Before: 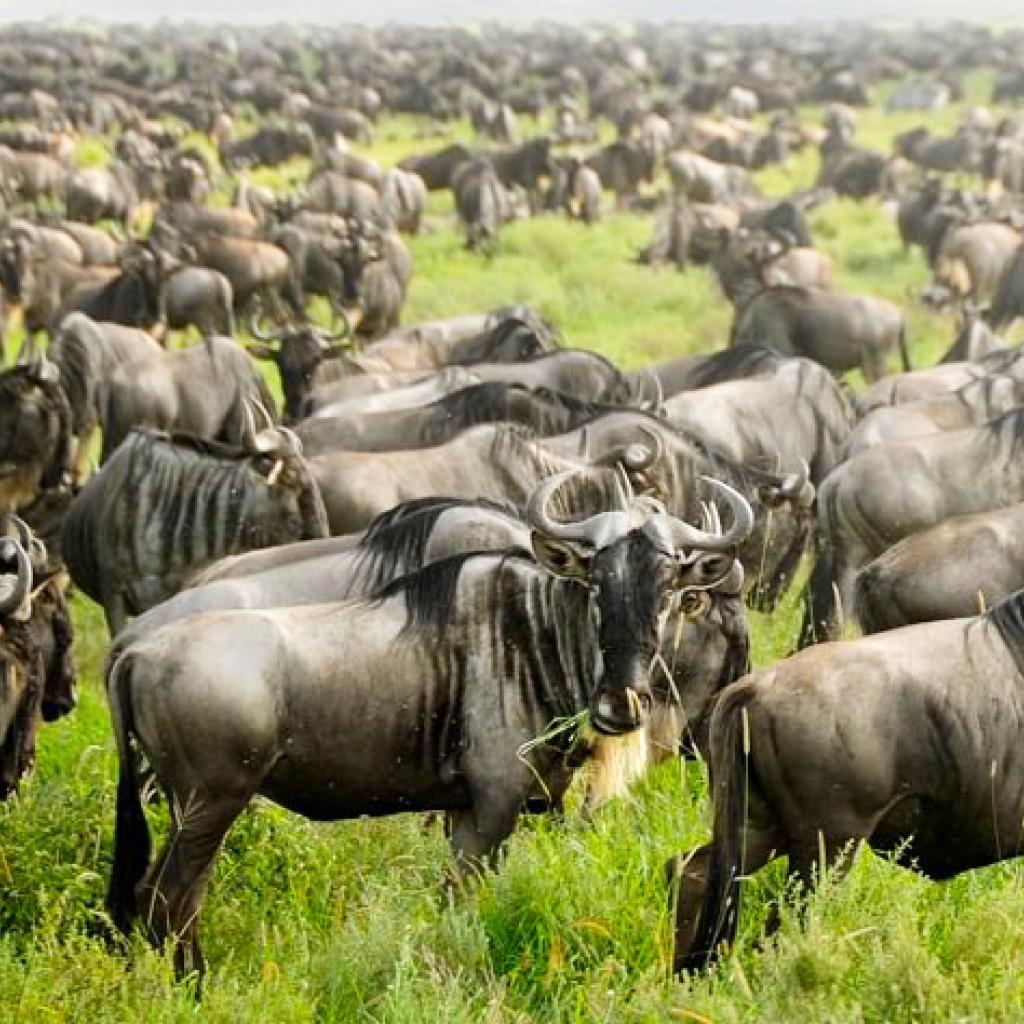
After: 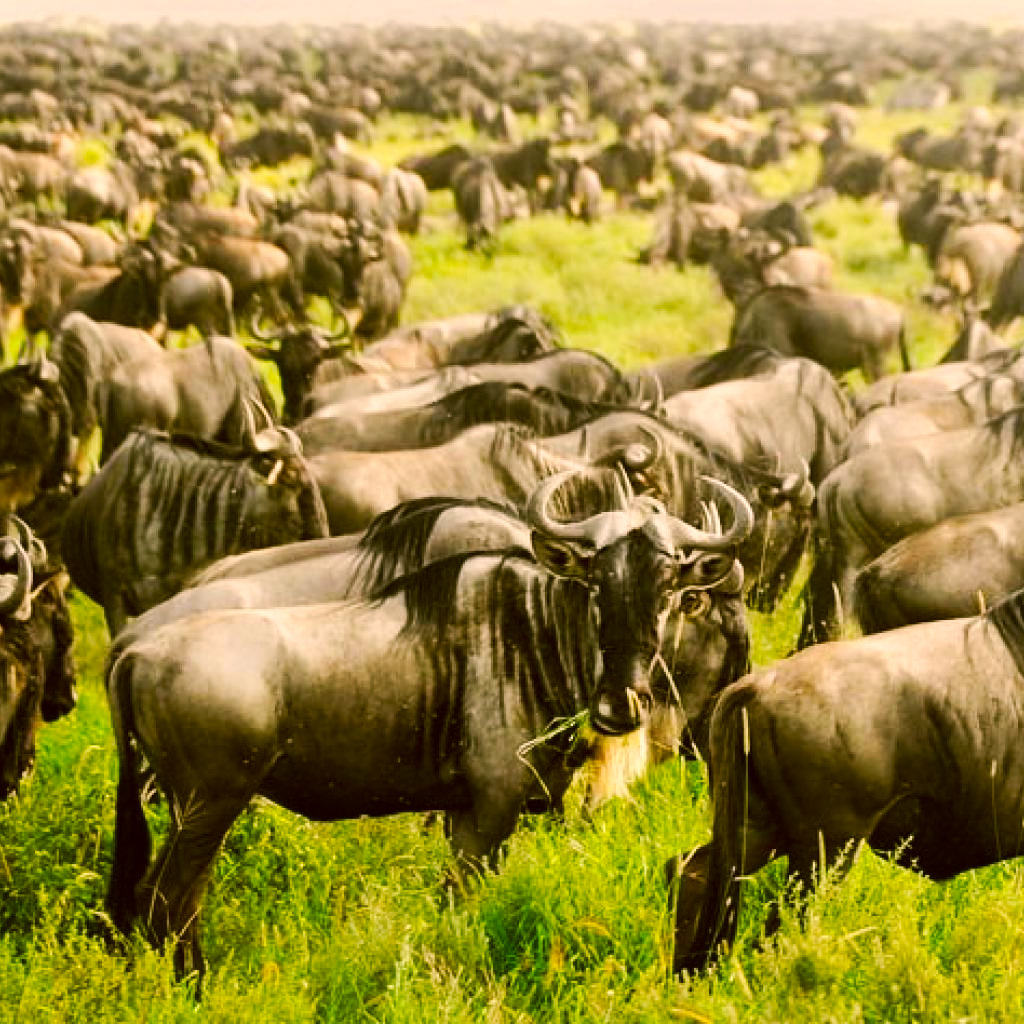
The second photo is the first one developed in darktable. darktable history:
tone curve: curves: ch0 [(0, 0) (0.003, 0.003) (0.011, 0.011) (0.025, 0.022) (0.044, 0.039) (0.069, 0.055) (0.1, 0.074) (0.136, 0.101) (0.177, 0.134) (0.224, 0.171) (0.277, 0.216) (0.335, 0.277) (0.399, 0.345) (0.468, 0.427) (0.543, 0.526) (0.623, 0.636) (0.709, 0.731) (0.801, 0.822) (0.898, 0.917) (1, 1)], preserve colors none
color correction: highlights a* 8.98, highlights b* 15.09, shadows a* -0.49, shadows b* 26.52
